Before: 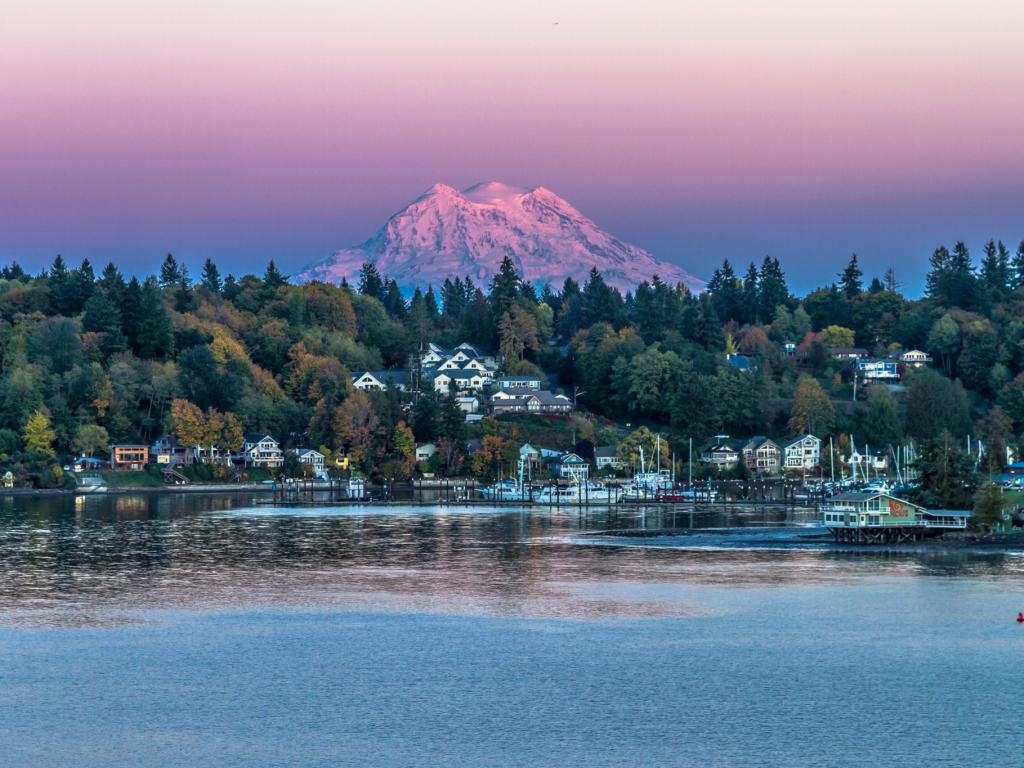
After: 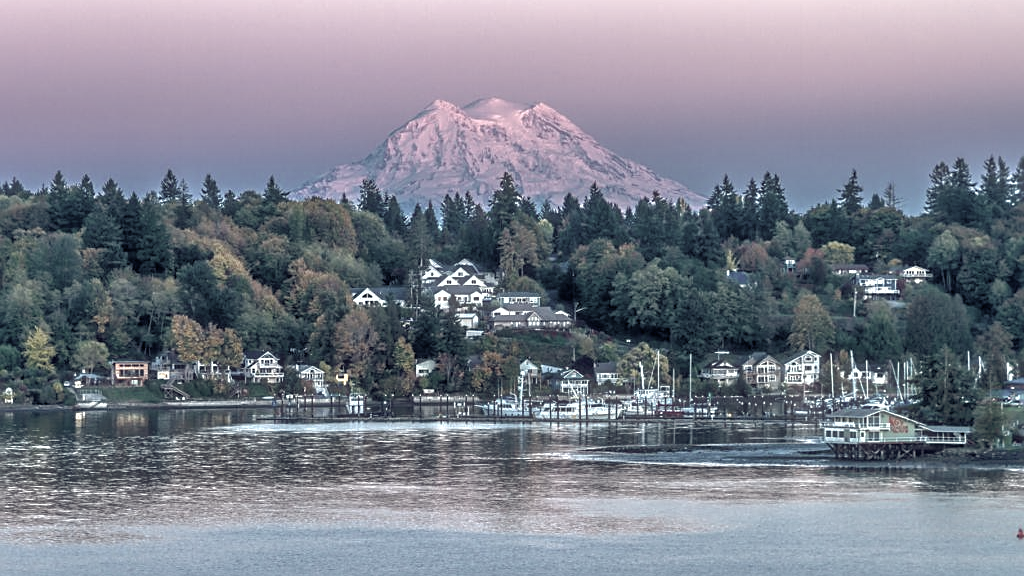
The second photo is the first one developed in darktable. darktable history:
crop: top 11.024%, bottom 13.871%
exposure: exposure 0.603 EV, compensate highlight preservation false
color balance rgb: global offset › chroma 0.252%, global offset › hue 257.29°, linear chroma grading › global chroma 8.812%, perceptual saturation grading › global saturation 34.696%, perceptual saturation grading › highlights -29.932%, perceptual saturation grading › shadows 34.626%, global vibrance 20%
color zones: curves: ch1 [(0, 0.153) (0.143, 0.15) (0.286, 0.151) (0.429, 0.152) (0.571, 0.152) (0.714, 0.151) (0.857, 0.151) (1, 0.153)]
shadows and highlights: on, module defaults
sharpen: on, module defaults
haze removal: strength -0.092, compatibility mode true, adaptive false
